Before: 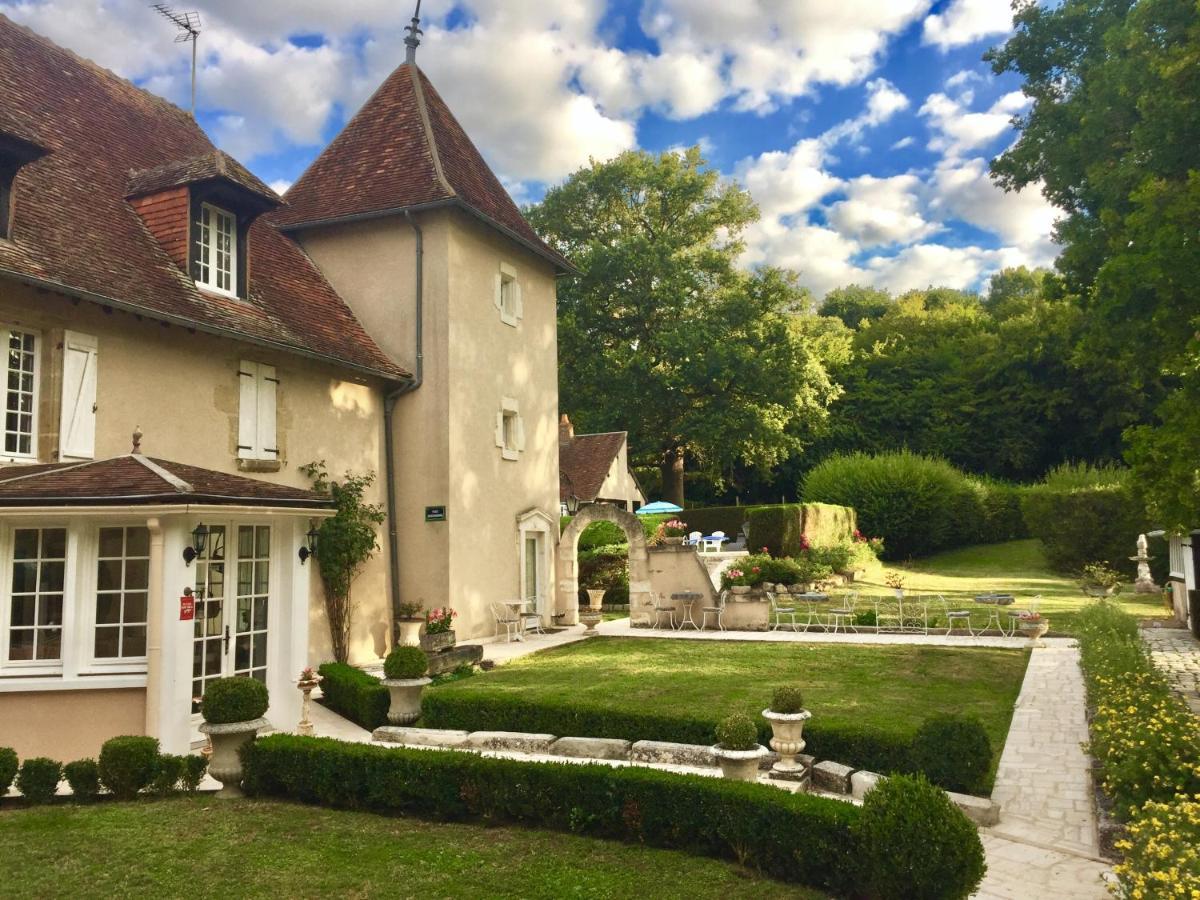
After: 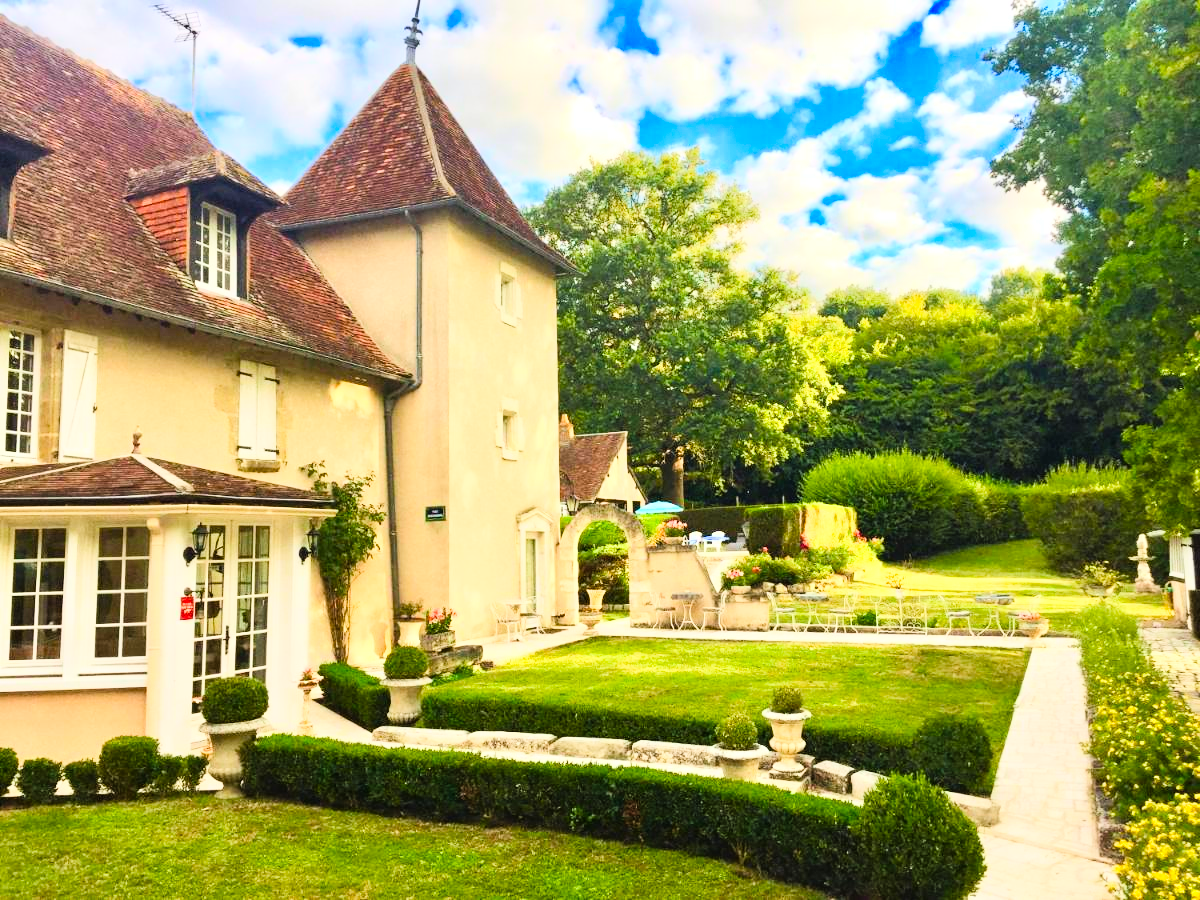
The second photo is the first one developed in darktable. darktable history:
contrast brightness saturation: contrast 0.15, brightness 0.05
shadows and highlights: shadows 35, highlights -35, soften with gaussian
tone curve: curves: ch0 [(0, 0) (0.084, 0.074) (0.2, 0.297) (0.363, 0.591) (0.495, 0.765) (0.68, 0.901) (0.851, 0.967) (1, 1)], color space Lab, linked channels, preserve colors none
color balance rgb: linear chroma grading › global chroma 10%, perceptual saturation grading › global saturation 5%, perceptual brilliance grading › global brilliance 4%, global vibrance 7%, saturation formula JzAzBz (2021)
